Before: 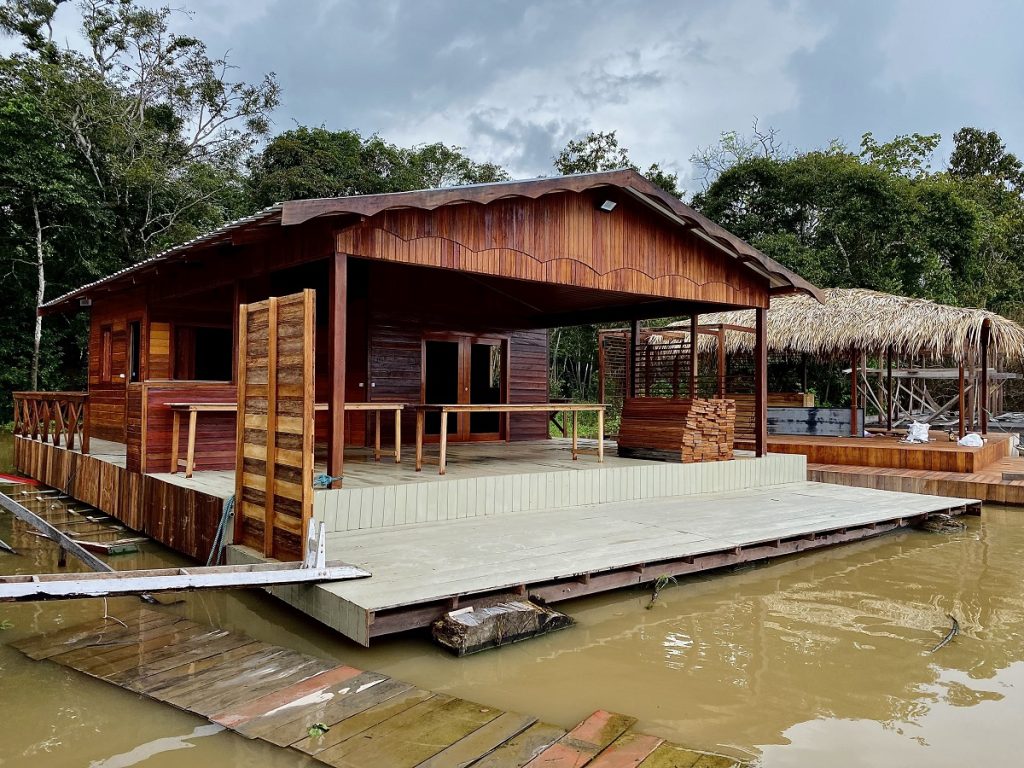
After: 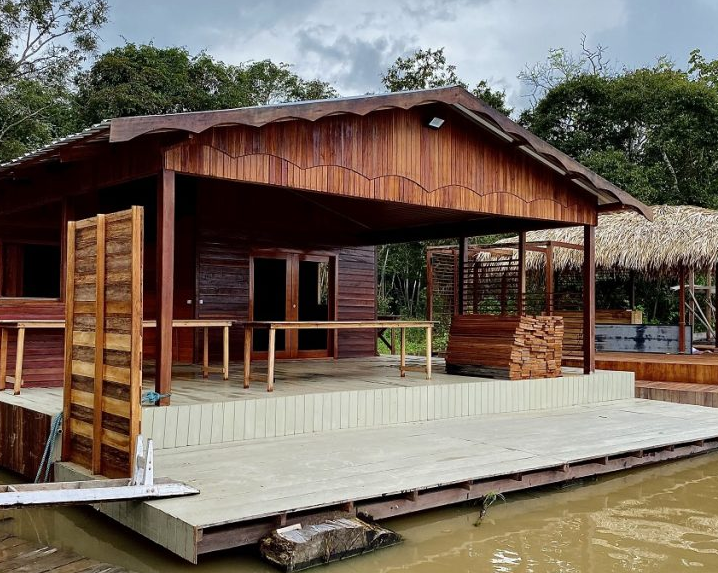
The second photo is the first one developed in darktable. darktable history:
crop and rotate: left 16.87%, top 10.854%, right 13.001%, bottom 14.518%
